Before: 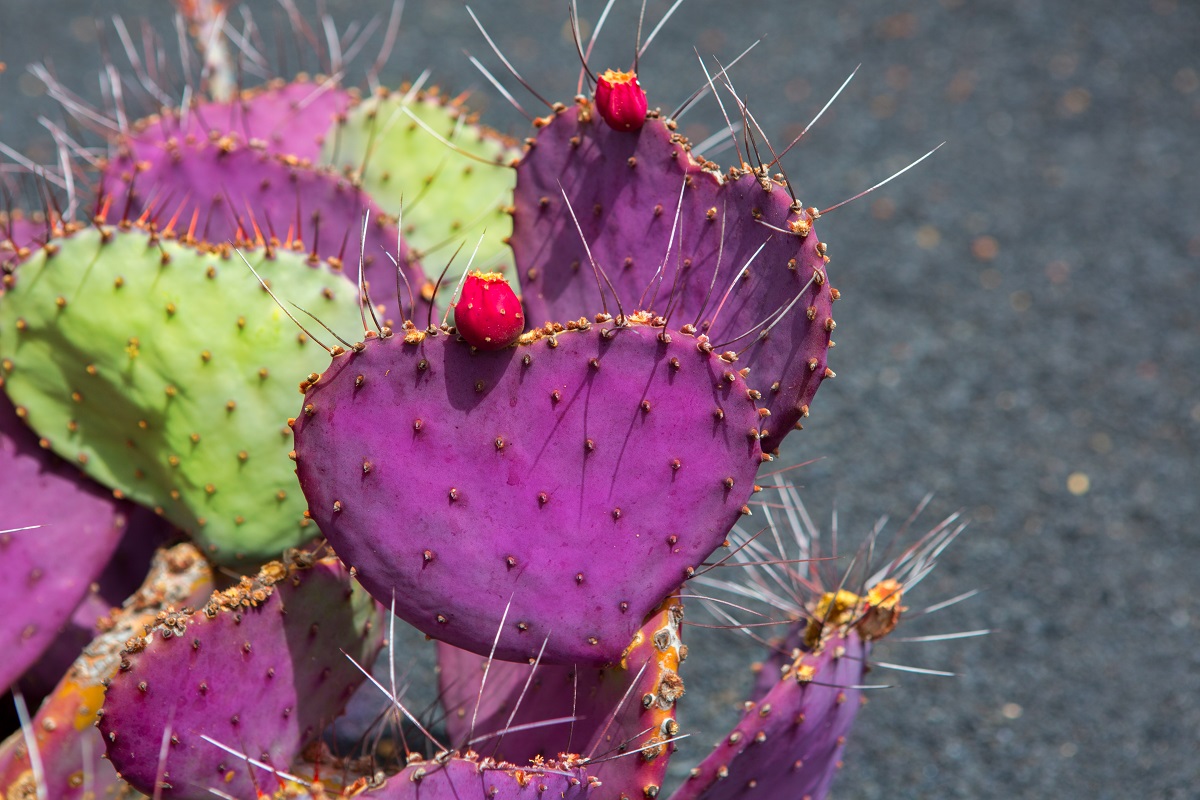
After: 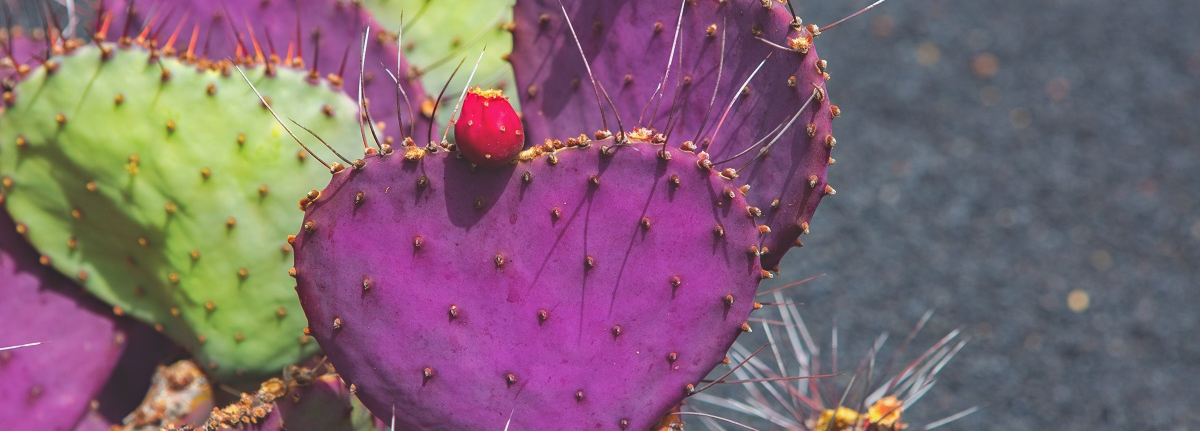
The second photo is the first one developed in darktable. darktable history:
crop and rotate: top 23.028%, bottom 23.022%
exposure: black level correction -0.025, exposure -0.121 EV, compensate highlight preservation false
haze removal: compatibility mode true, adaptive false
